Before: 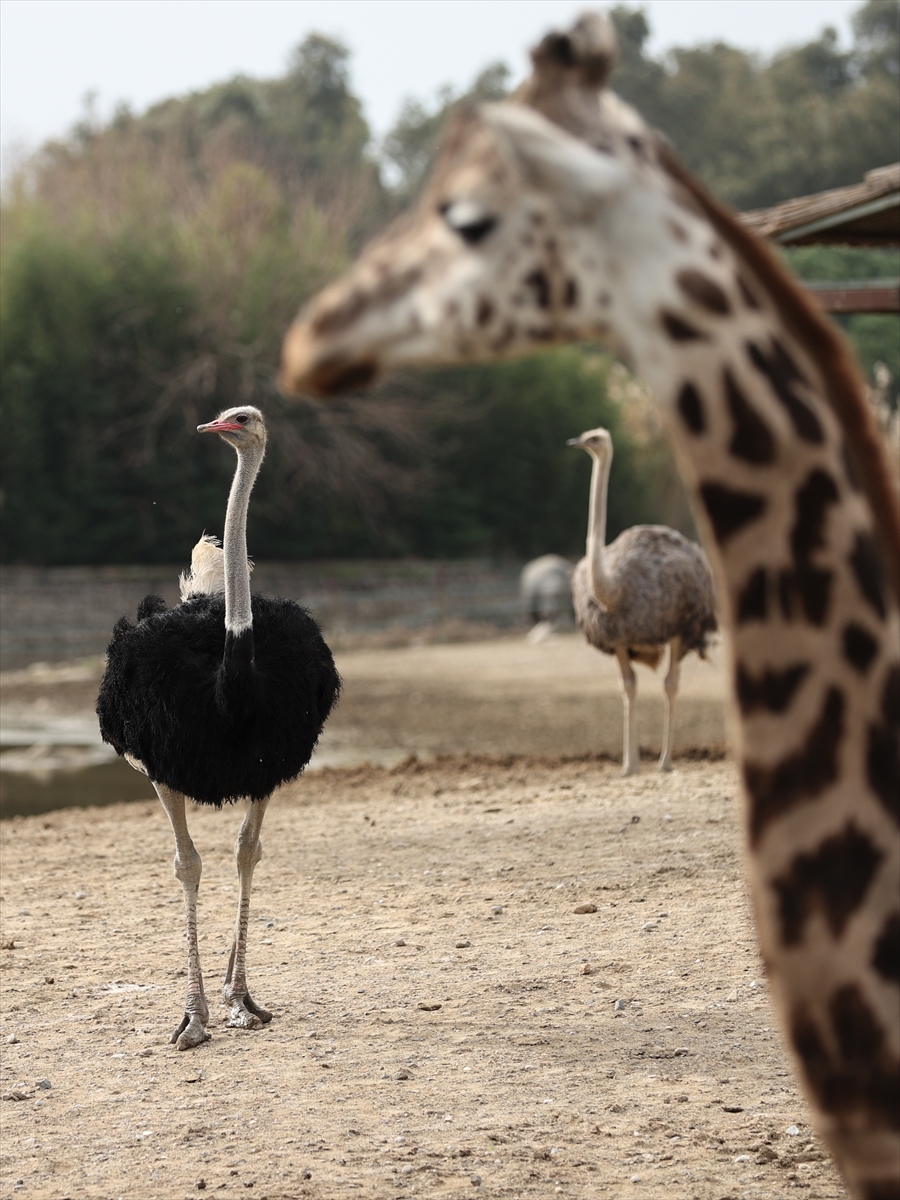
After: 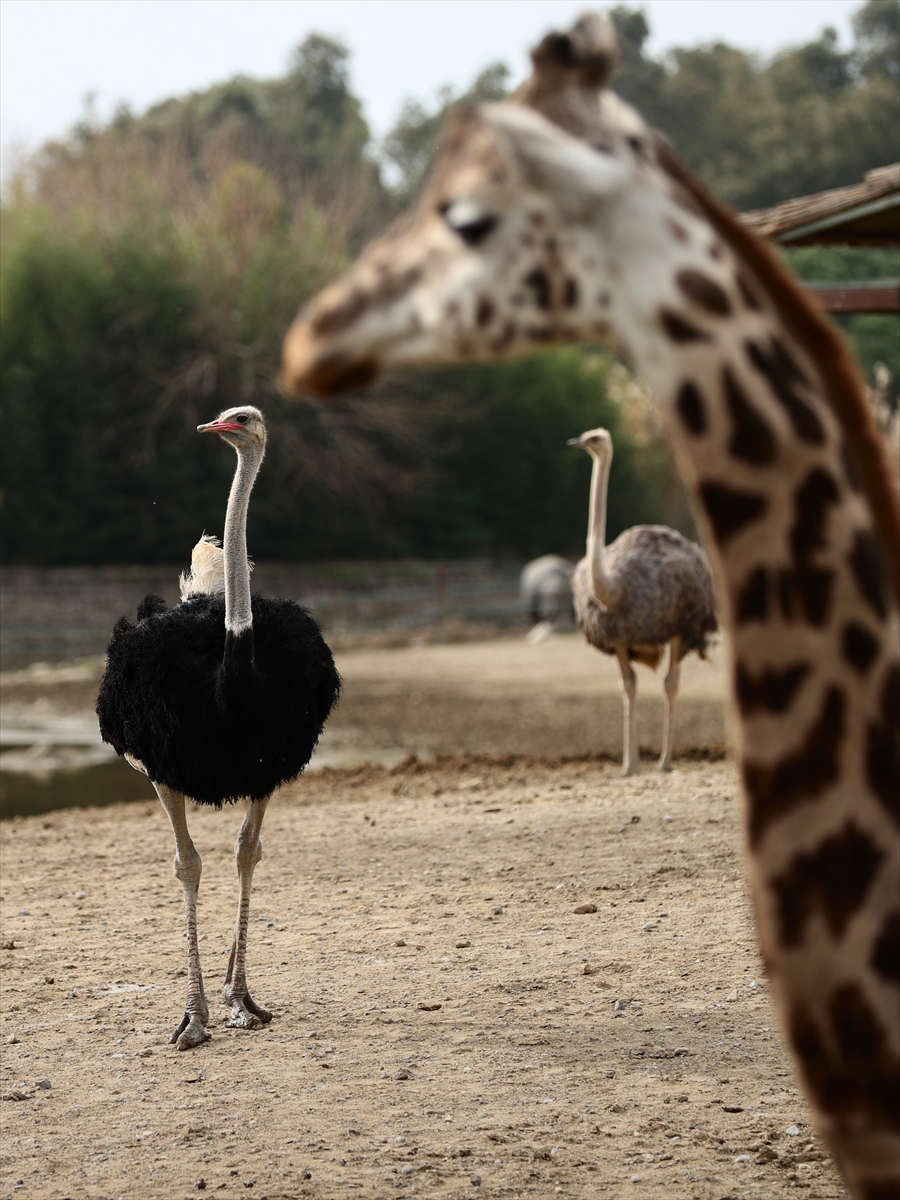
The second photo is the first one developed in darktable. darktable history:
graduated density: rotation -180°, offset 27.42
contrast brightness saturation: contrast 0.13, brightness -0.05, saturation 0.16
